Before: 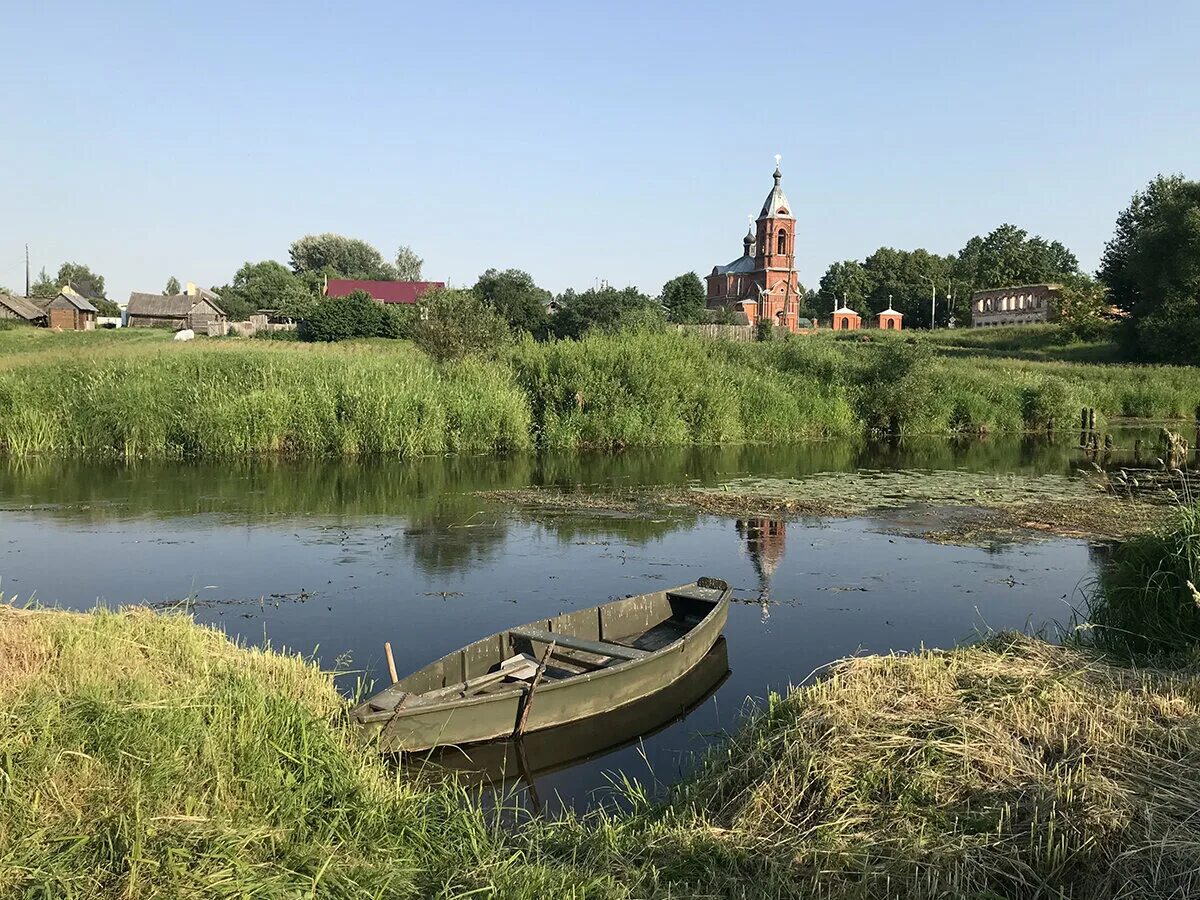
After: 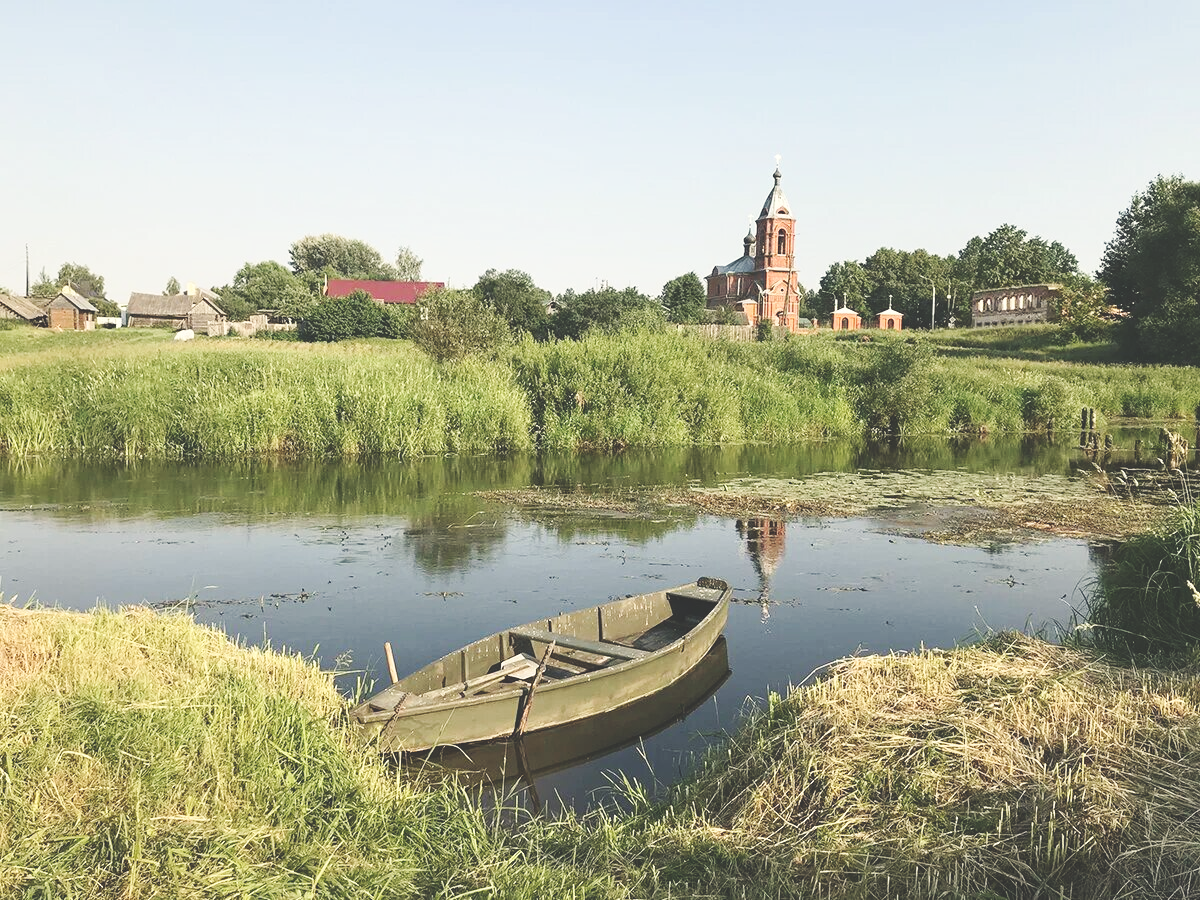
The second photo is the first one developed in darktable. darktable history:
exposure: black level correction -0.041, exposure 0.064 EV, compensate highlight preservation false
base curve: curves: ch0 [(0, 0) (0.036, 0.025) (0.121, 0.166) (0.206, 0.329) (0.605, 0.79) (1, 1)], preserve colors none
white balance: red 1.045, blue 0.932
